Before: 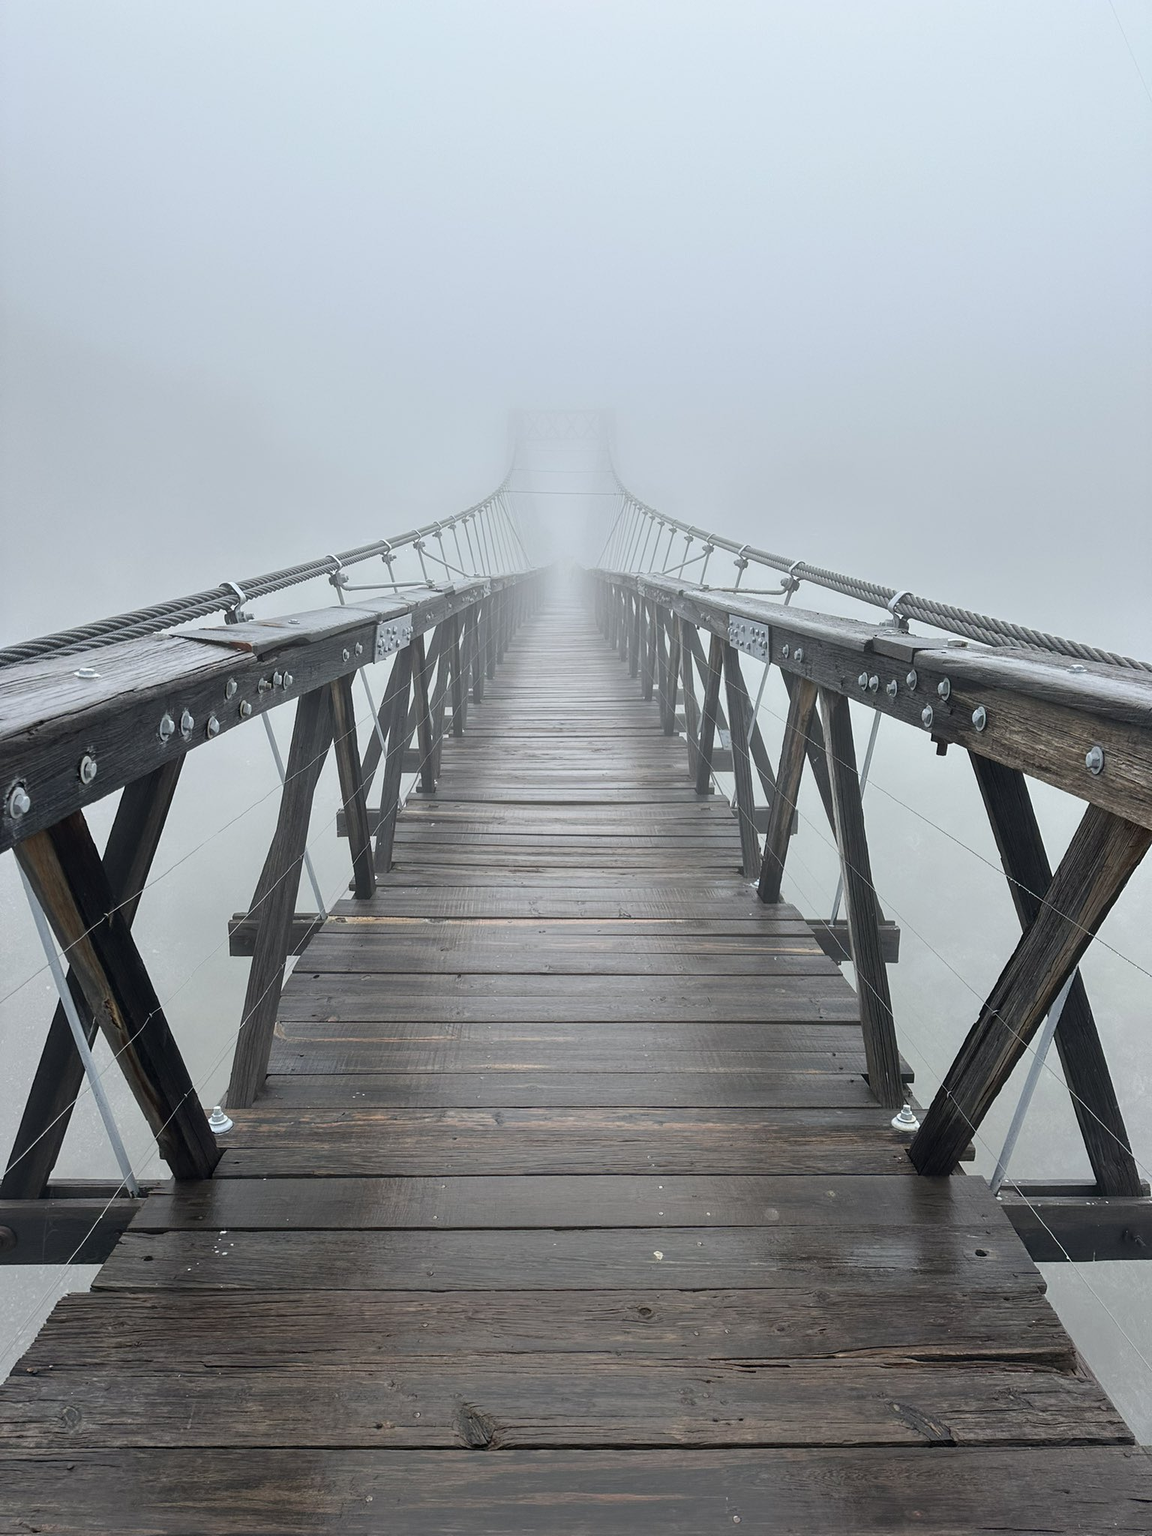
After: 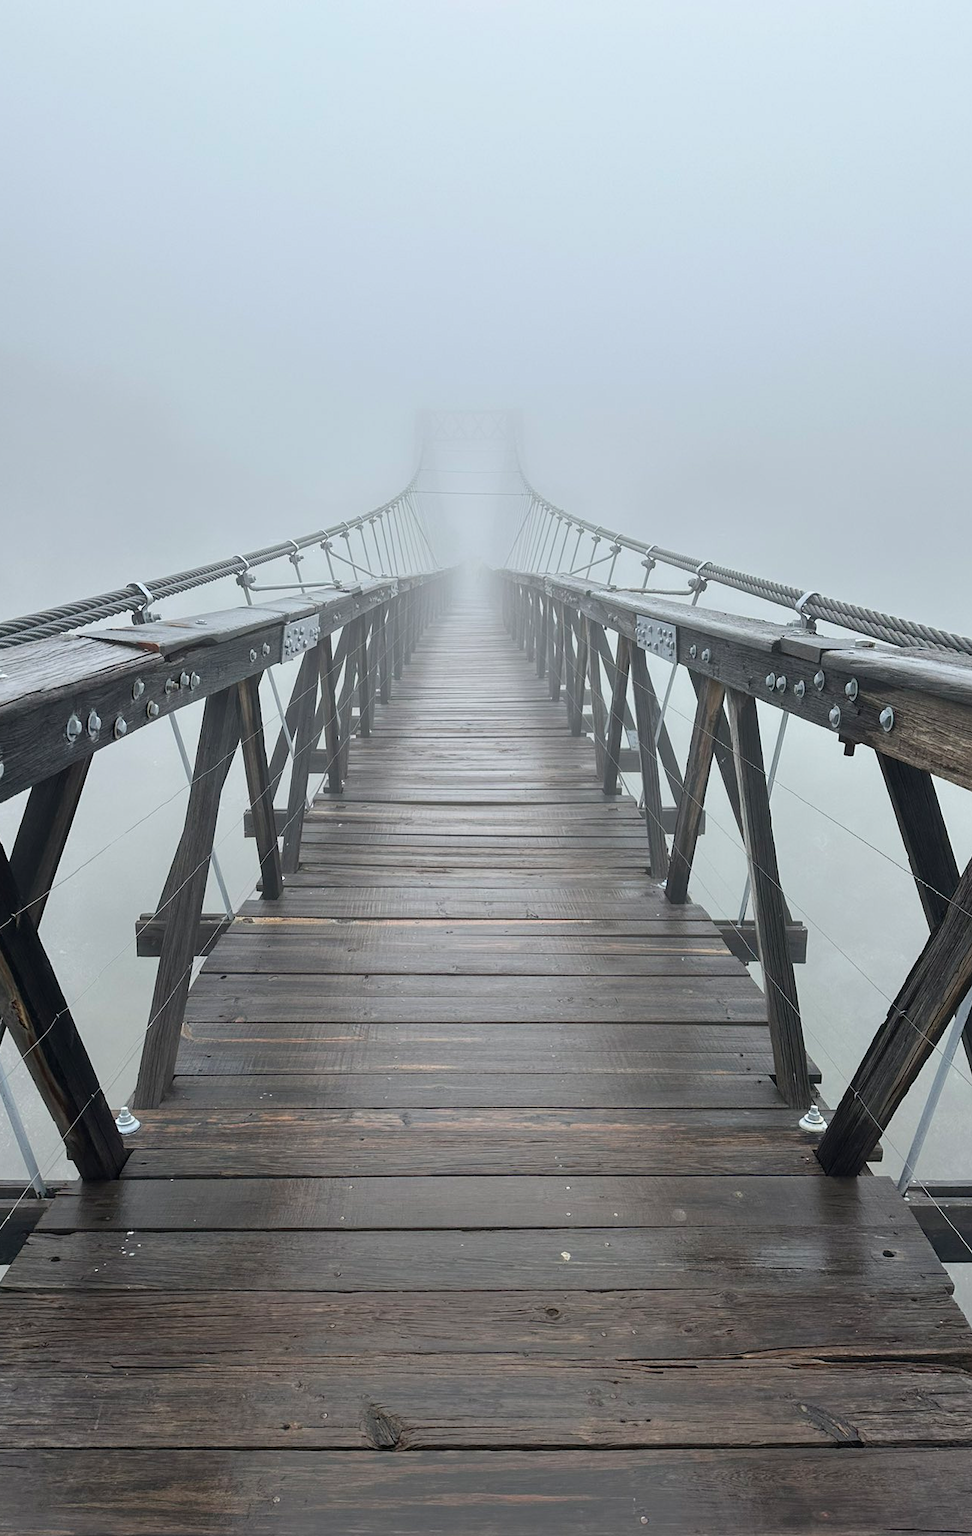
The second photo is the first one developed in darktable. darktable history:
crop: left 8.09%, right 7.404%
